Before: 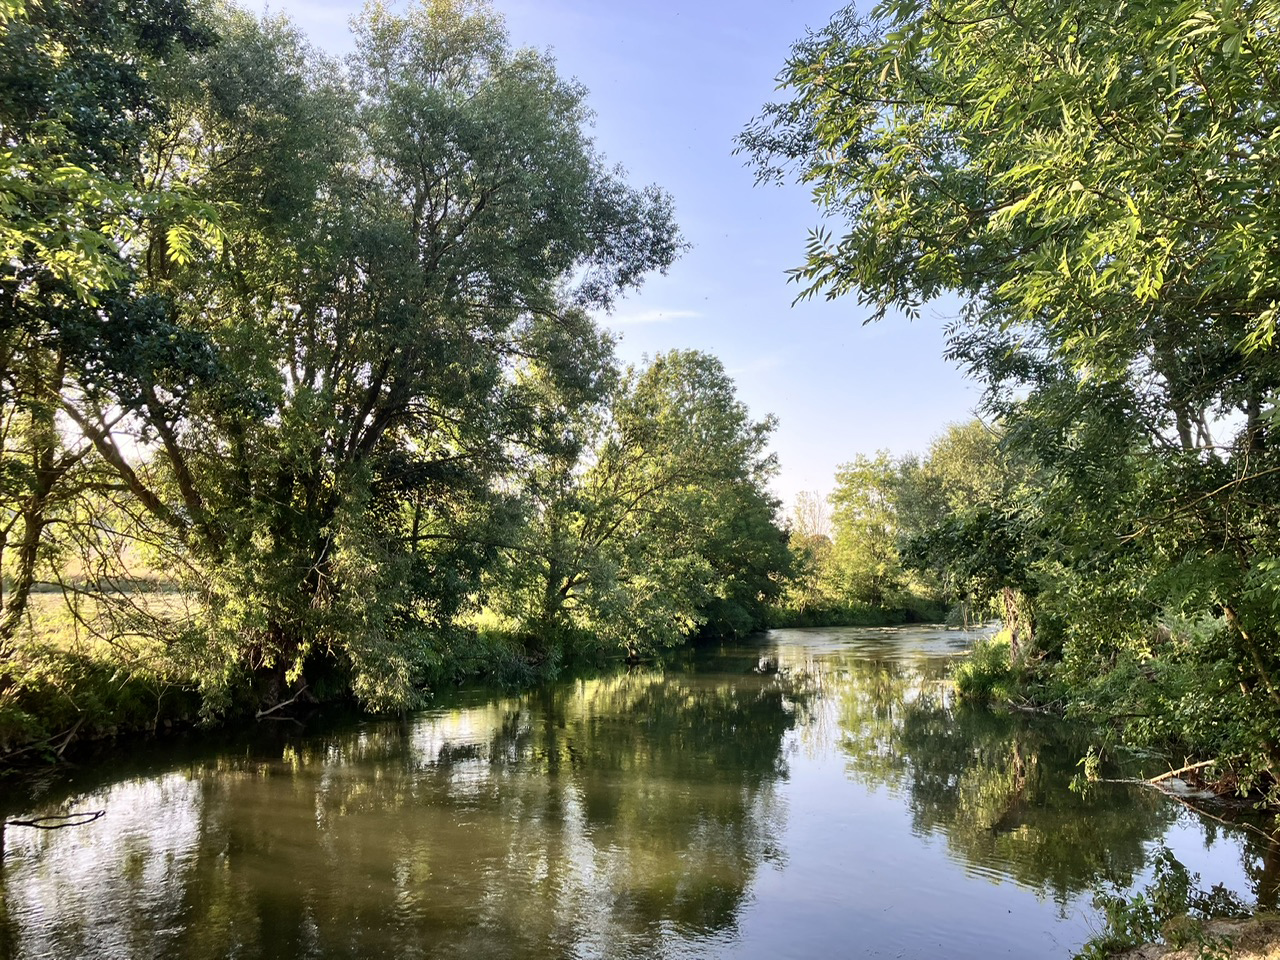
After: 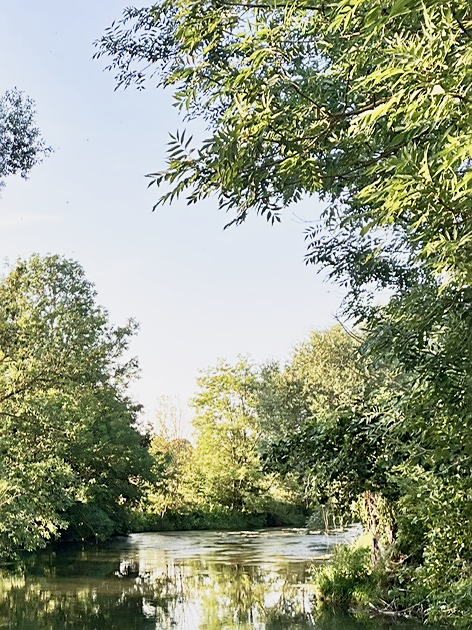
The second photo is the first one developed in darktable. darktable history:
base curve: curves: ch0 [(0, 0) (0.088, 0.125) (0.176, 0.251) (0.354, 0.501) (0.613, 0.749) (1, 0.877)], preserve colors none
crop and rotate: left 49.936%, top 10.094%, right 13.136%, bottom 24.256%
sharpen: on, module defaults
